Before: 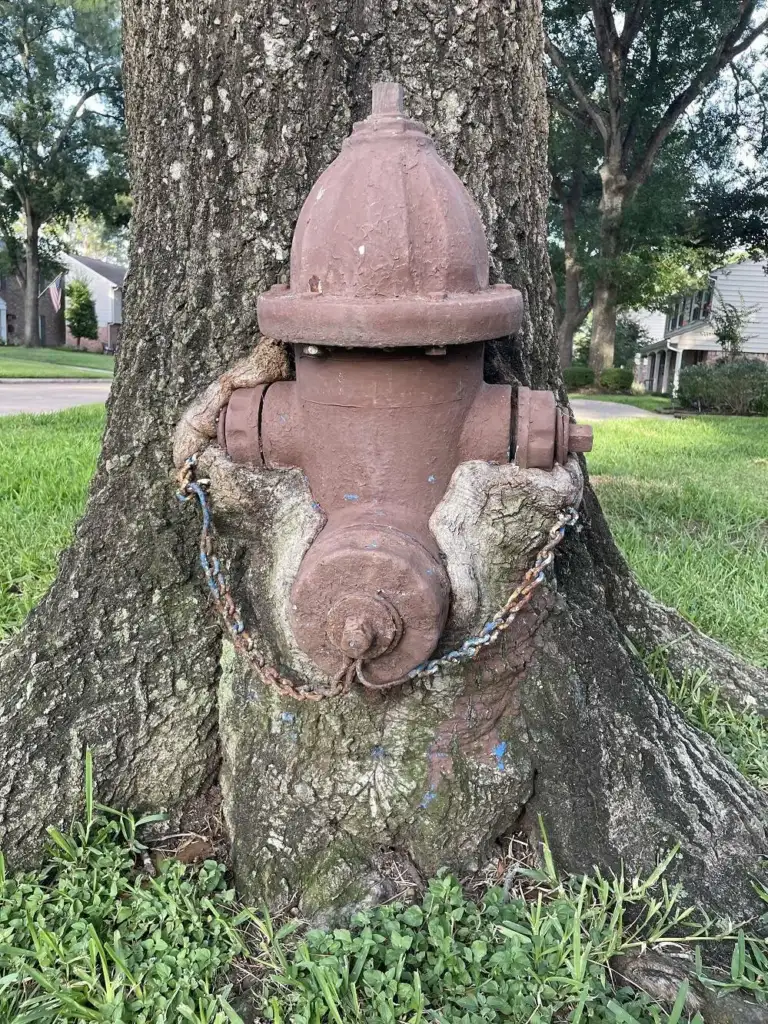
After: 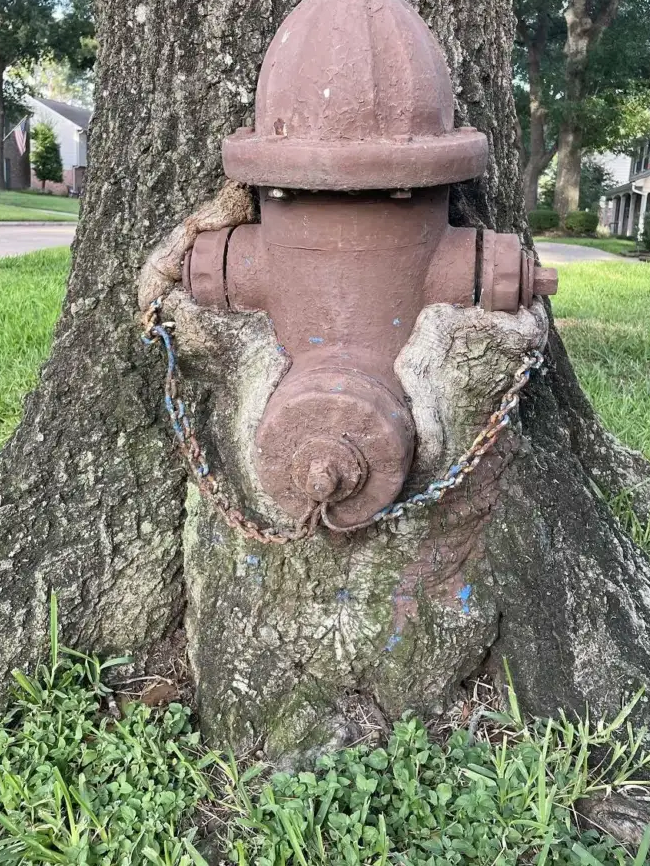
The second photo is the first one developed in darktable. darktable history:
crop and rotate: left 4.617%, top 15.363%, right 10.686%
base curve: curves: ch0 [(0, 0) (0.472, 0.508) (1, 1)]
